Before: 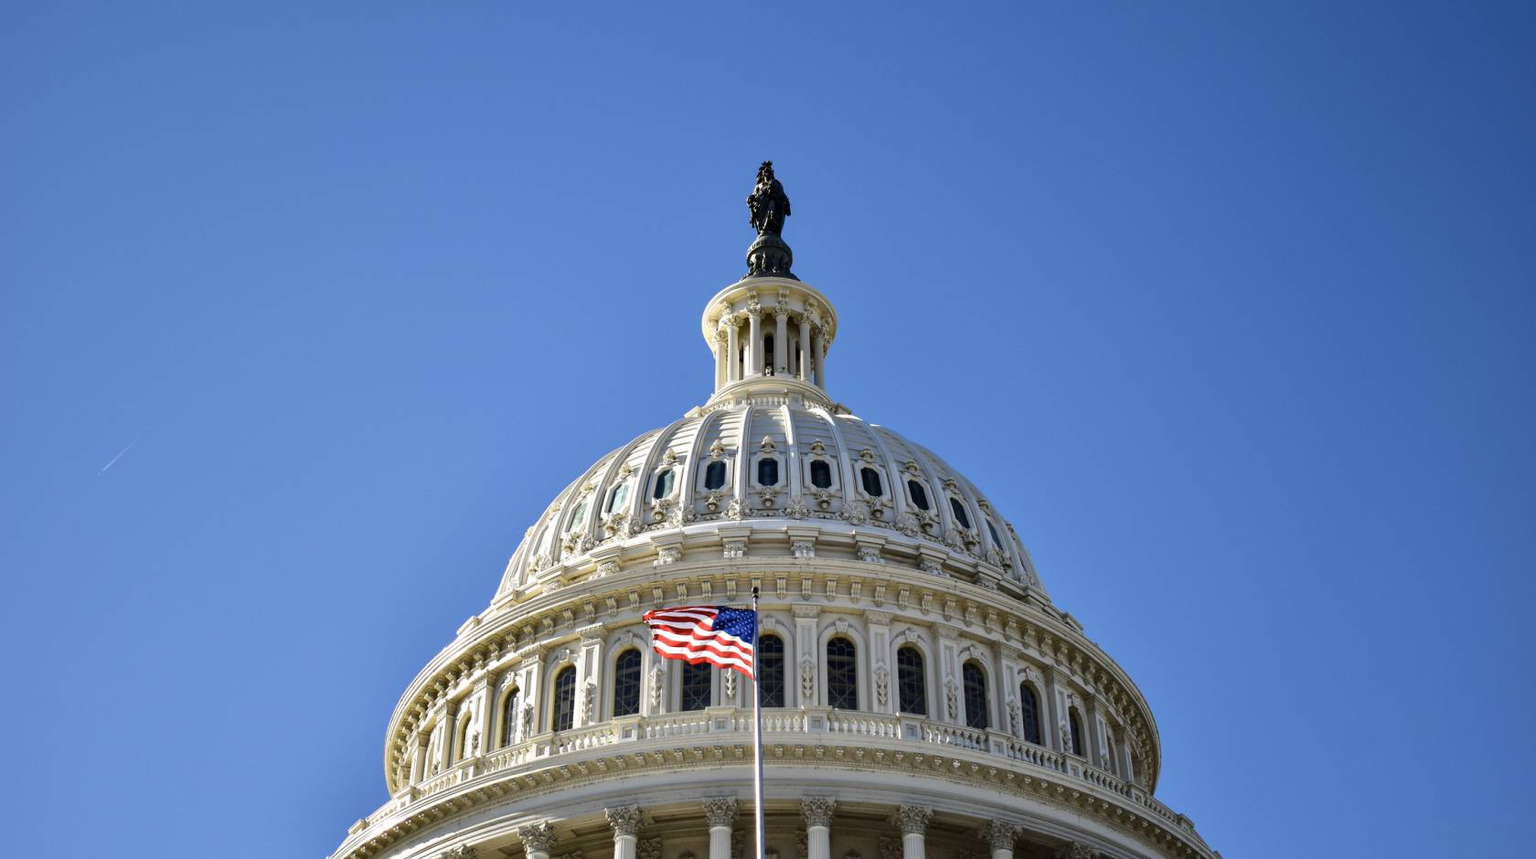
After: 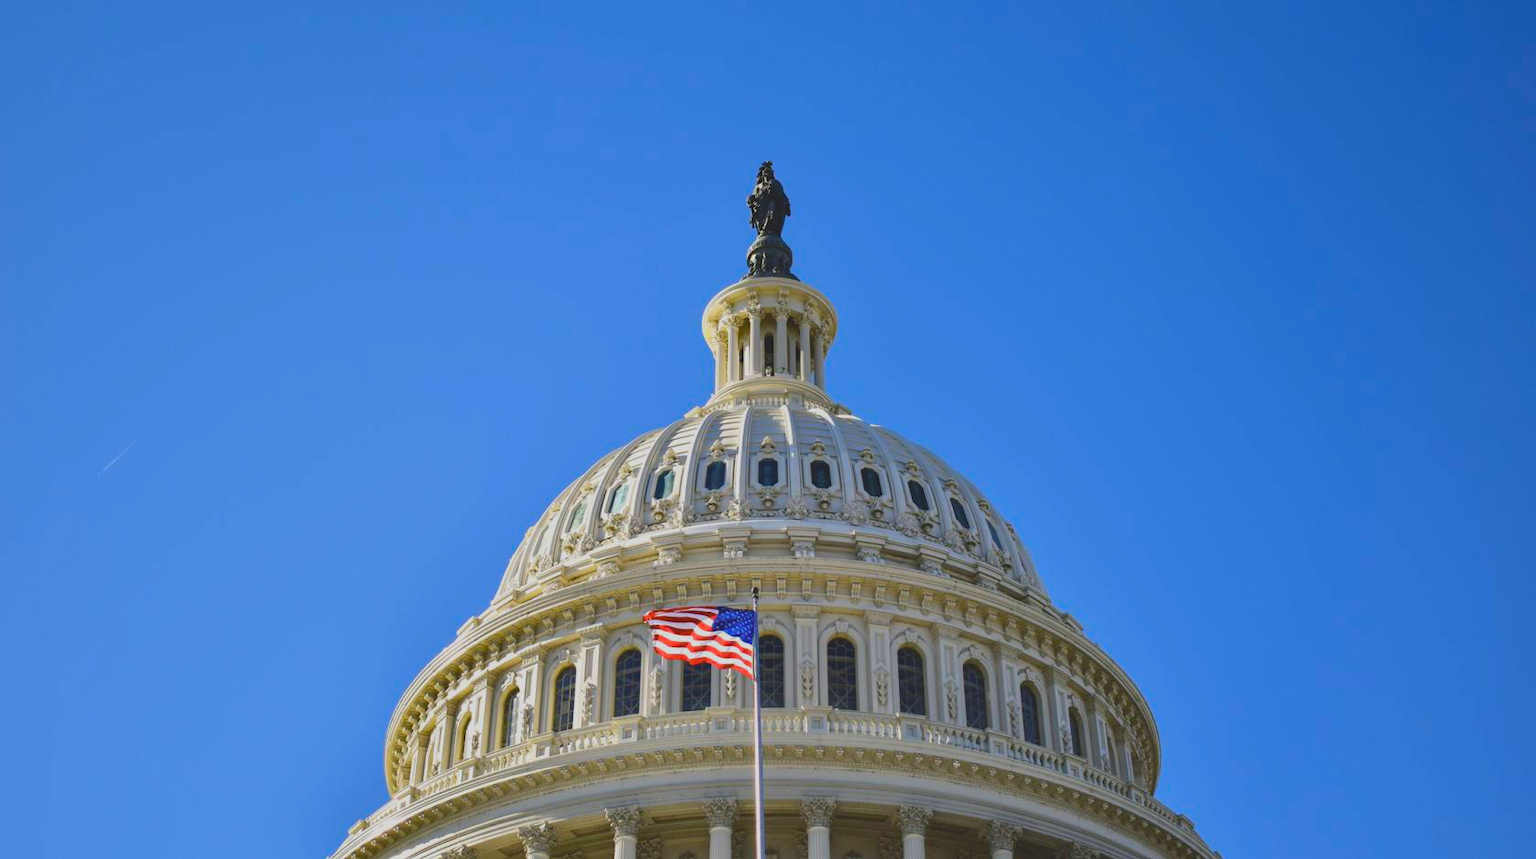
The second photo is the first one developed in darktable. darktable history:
contrast brightness saturation: contrast -0.271
color balance rgb: shadows lift › luminance -4.785%, shadows lift › chroma 1.155%, shadows lift › hue 218.74°, perceptual saturation grading › global saturation 0.591%, global vibrance 44.706%
